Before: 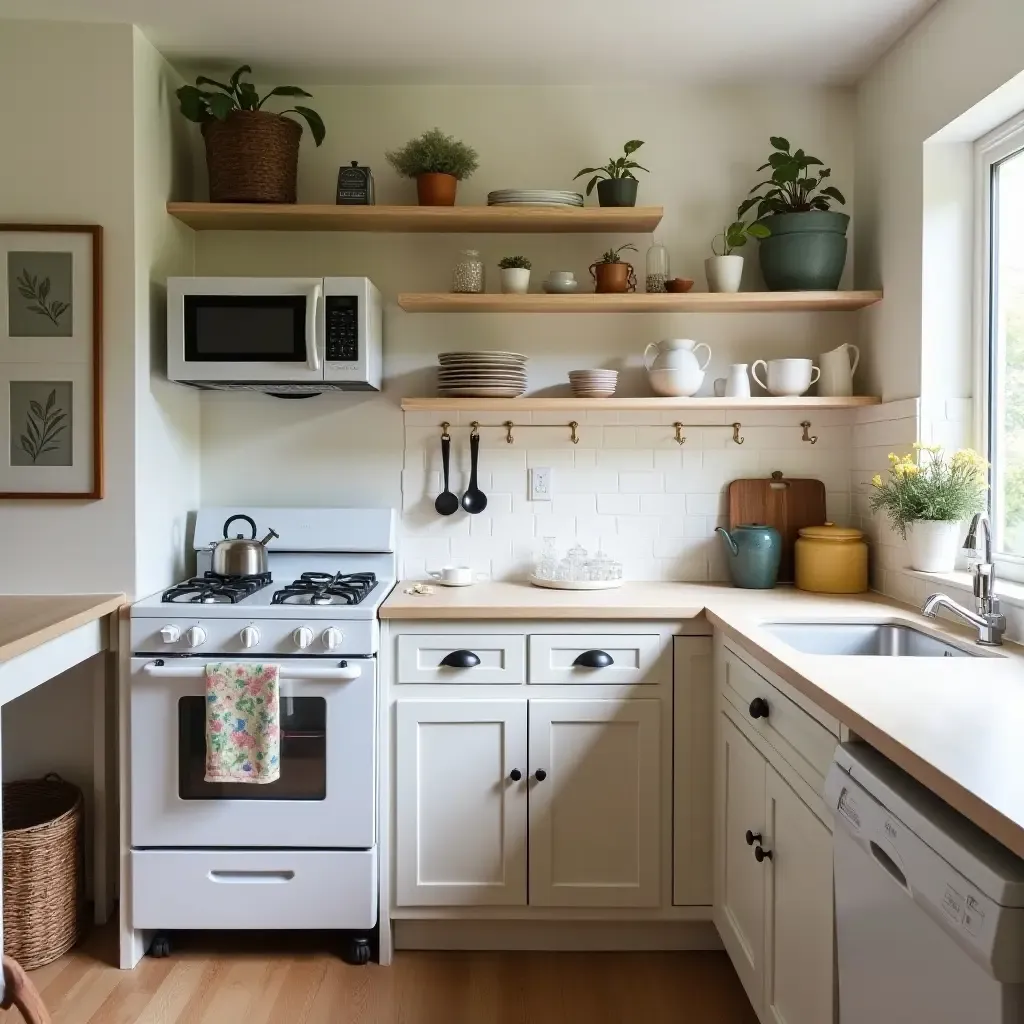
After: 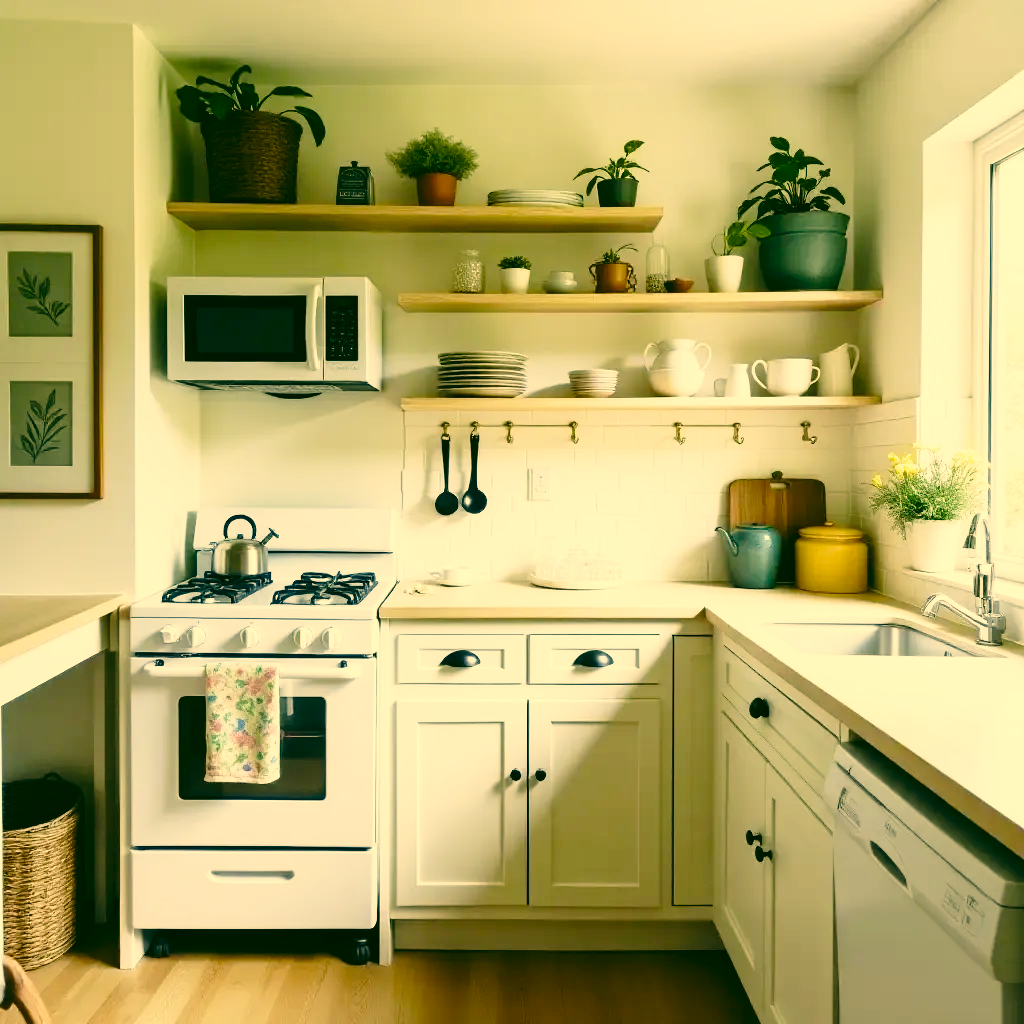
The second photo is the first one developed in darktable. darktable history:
base curve: curves: ch0 [(0, 0) (0.028, 0.03) (0.121, 0.232) (0.46, 0.748) (0.859, 0.968) (1, 1)], preserve colors none
color correction: highlights a* 5.62, highlights b* 33.57, shadows a* -25.86, shadows b* 4.02
